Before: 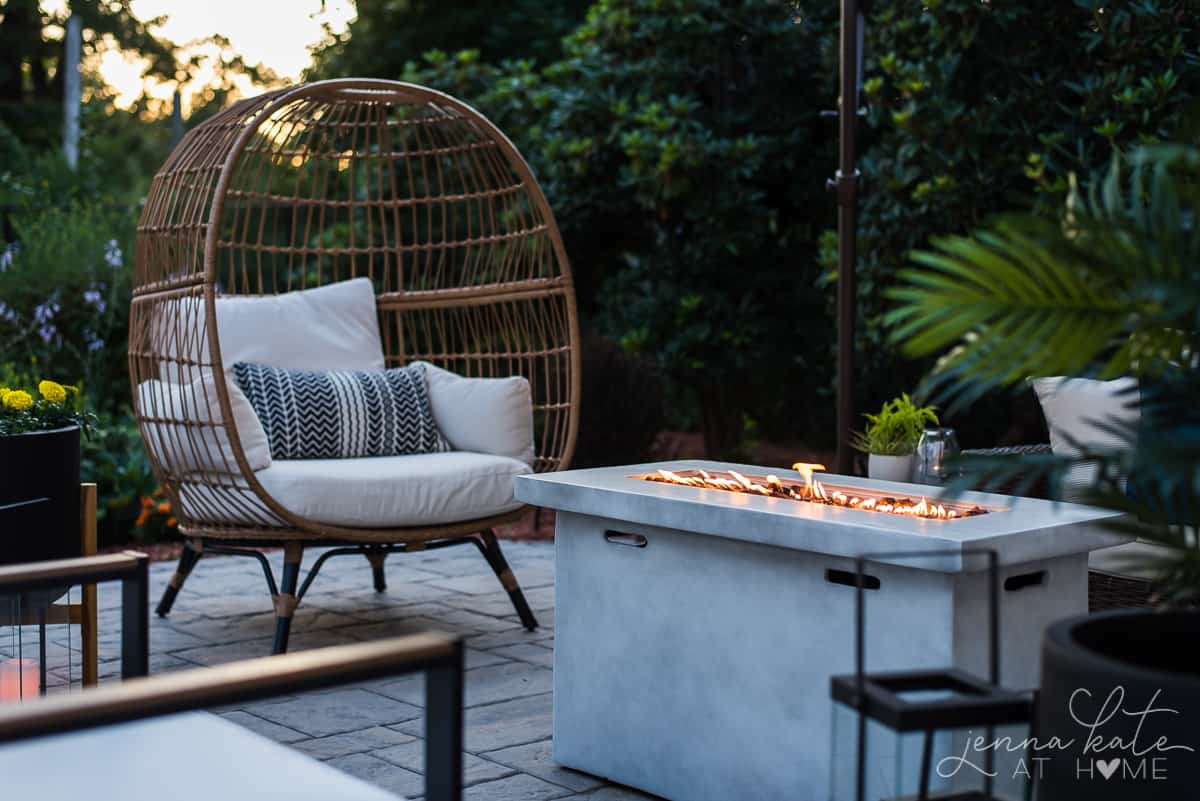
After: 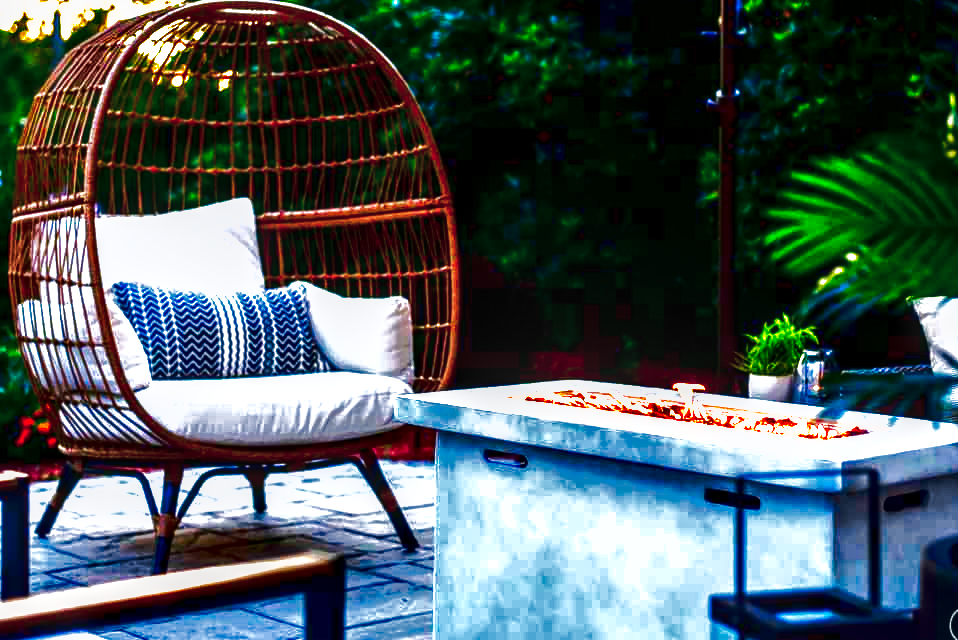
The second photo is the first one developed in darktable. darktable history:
contrast brightness saturation: brightness -1, saturation 1
crop and rotate: left 10.071%, top 10.071%, right 10.02%, bottom 10.02%
tone curve: curves: ch0 [(0, 0) (0.003, 0.003) (0.011, 0.012) (0.025, 0.026) (0.044, 0.046) (0.069, 0.072) (0.1, 0.104) (0.136, 0.141) (0.177, 0.185) (0.224, 0.247) (0.277, 0.335) (0.335, 0.447) (0.399, 0.539) (0.468, 0.636) (0.543, 0.723) (0.623, 0.803) (0.709, 0.873) (0.801, 0.936) (0.898, 0.978) (1, 1)], preserve colors none
exposure: black level correction 0, exposure 1.675 EV, compensate exposure bias true, compensate highlight preservation false
shadows and highlights: shadows 40, highlights -60
local contrast: detail 150%
